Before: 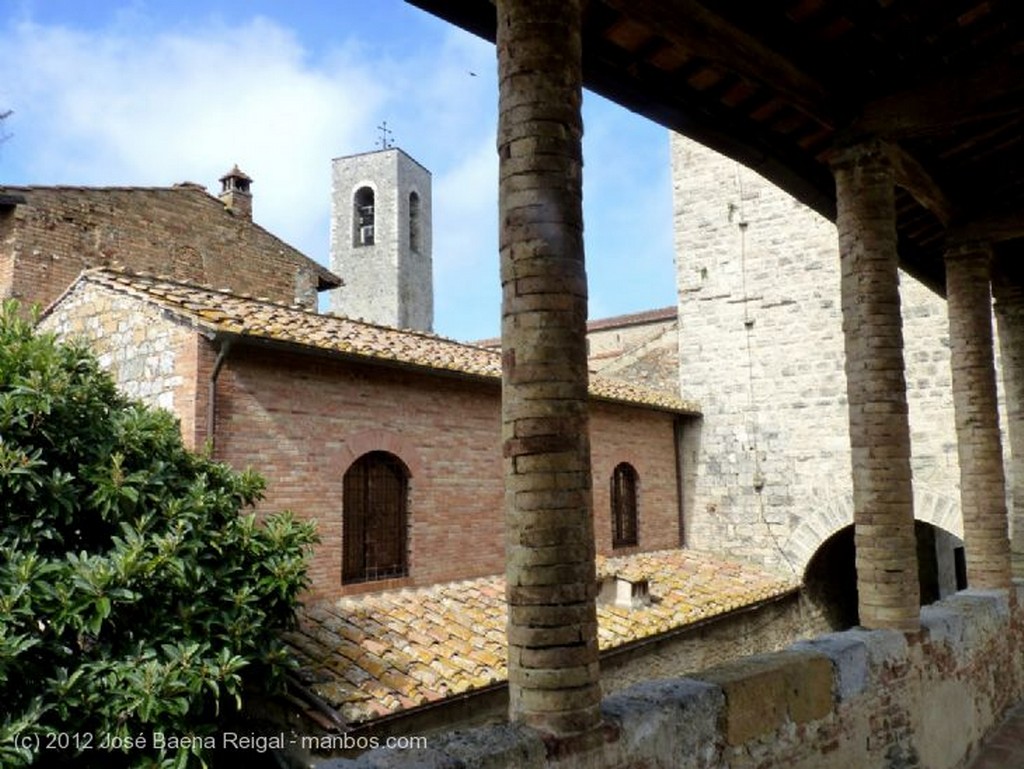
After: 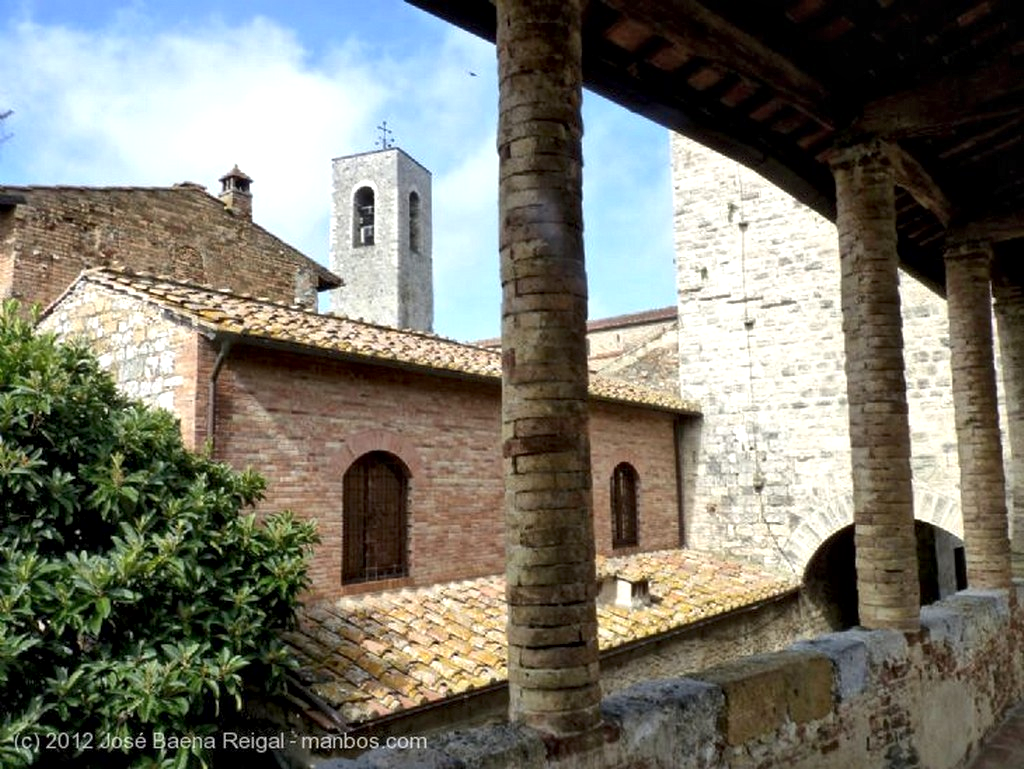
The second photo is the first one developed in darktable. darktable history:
tone equalizer: -8 EV 0.232 EV, -7 EV 0.406 EV, -6 EV 0.39 EV, -5 EV 0.267 EV, -3 EV -0.259 EV, -2 EV -0.429 EV, -1 EV -0.439 EV, +0 EV -0.252 EV
exposure: black level correction 0, exposure 0.5 EV, compensate highlight preservation false
local contrast: mode bilateral grid, contrast 20, coarseness 21, detail 150%, midtone range 0.2
